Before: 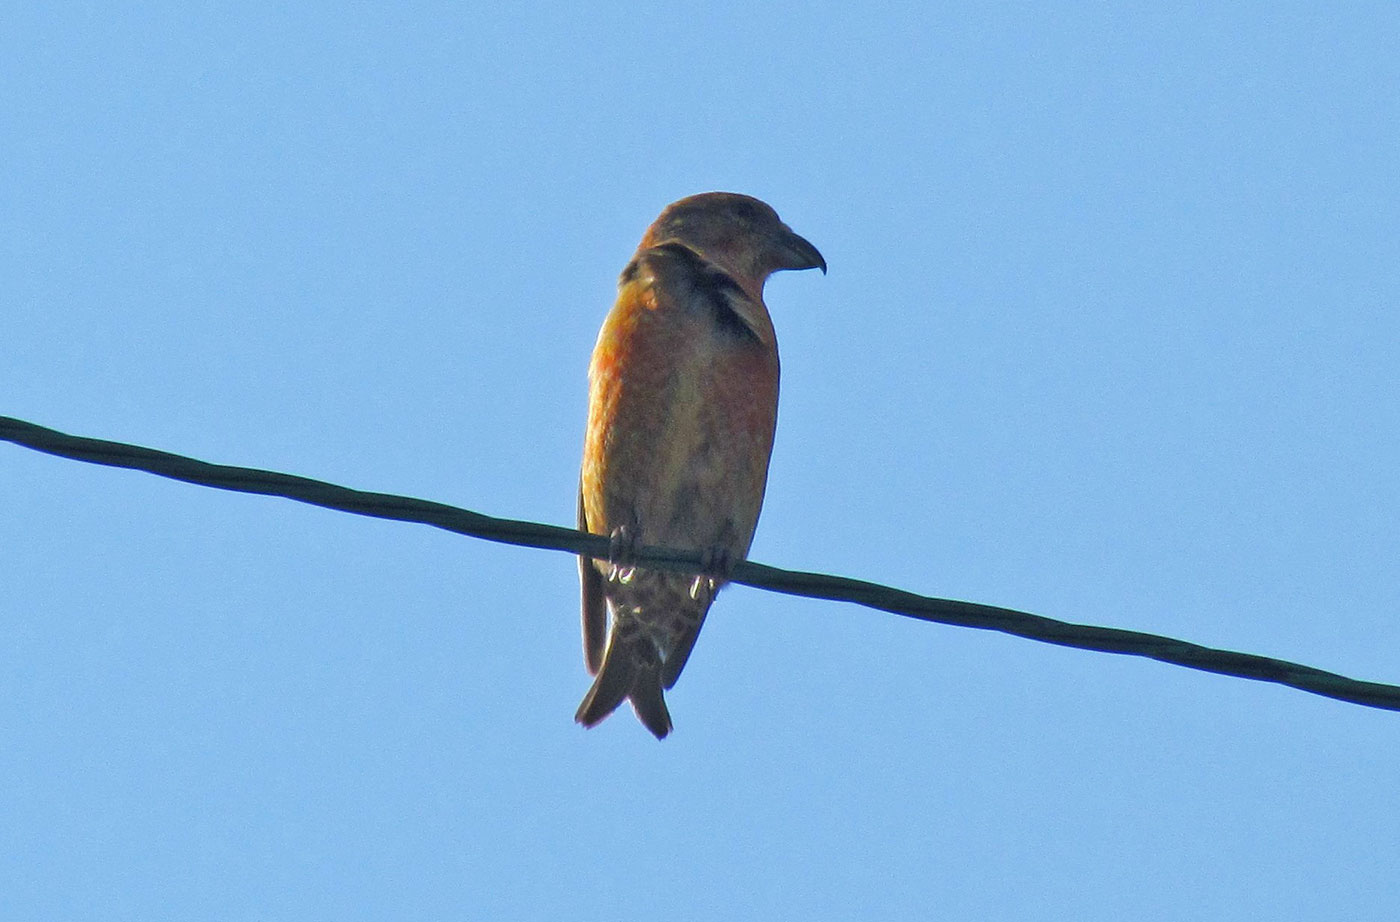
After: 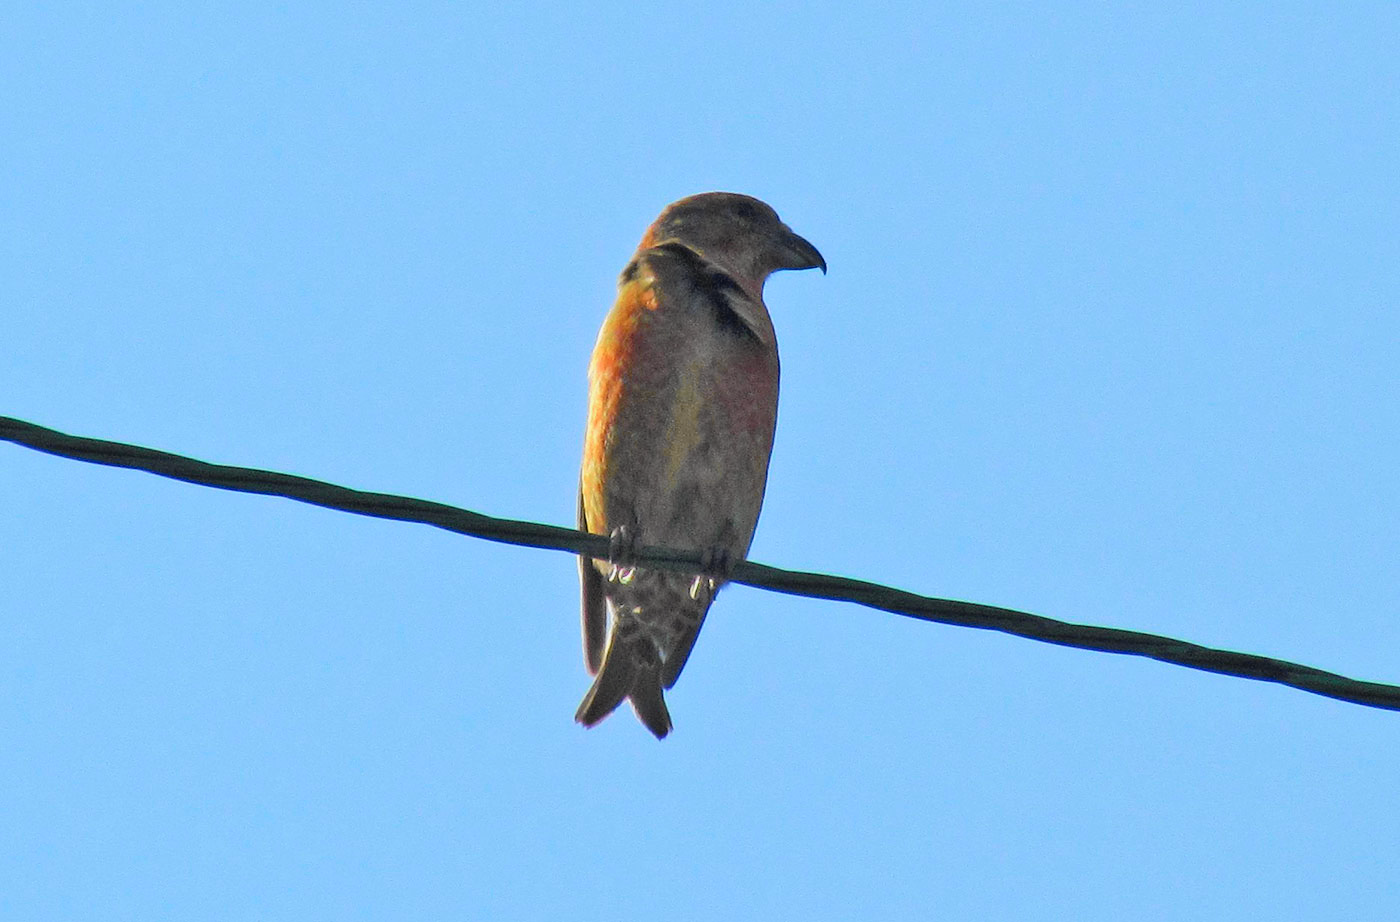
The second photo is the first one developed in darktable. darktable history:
exposure: compensate highlight preservation false
tone curve: curves: ch0 [(0, 0.019) (0.066, 0.043) (0.189, 0.182) (0.368, 0.407) (0.501, 0.564) (0.677, 0.729) (0.851, 0.861) (0.997, 0.959)]; ch1 [(0, 0) (0.187, 0.121) (0.388, 0.346) (0.437, 0.409) (0.474, 0.472) (0.499, 0.501) (0.514, 0.507) (0.548, 0.557) (0.653, 0.663) (0.812, 0.856) (1, 1)]; ch2 [(0, 0) (0.246, 0.214) (0.421, 0.427) (0.459, 0.484) (0.5, 0.504) (0.518, 0.516) (0.529, 0.548) (0.56, 0.576) (0.607, 0.63) (0.744, 0.734) (0.867, 0.821) (0.993, 0.889)], color space Lab, independent channels, preserve colors none
sharpen: radius 2.883, amount 0.868, threshold 47.523
